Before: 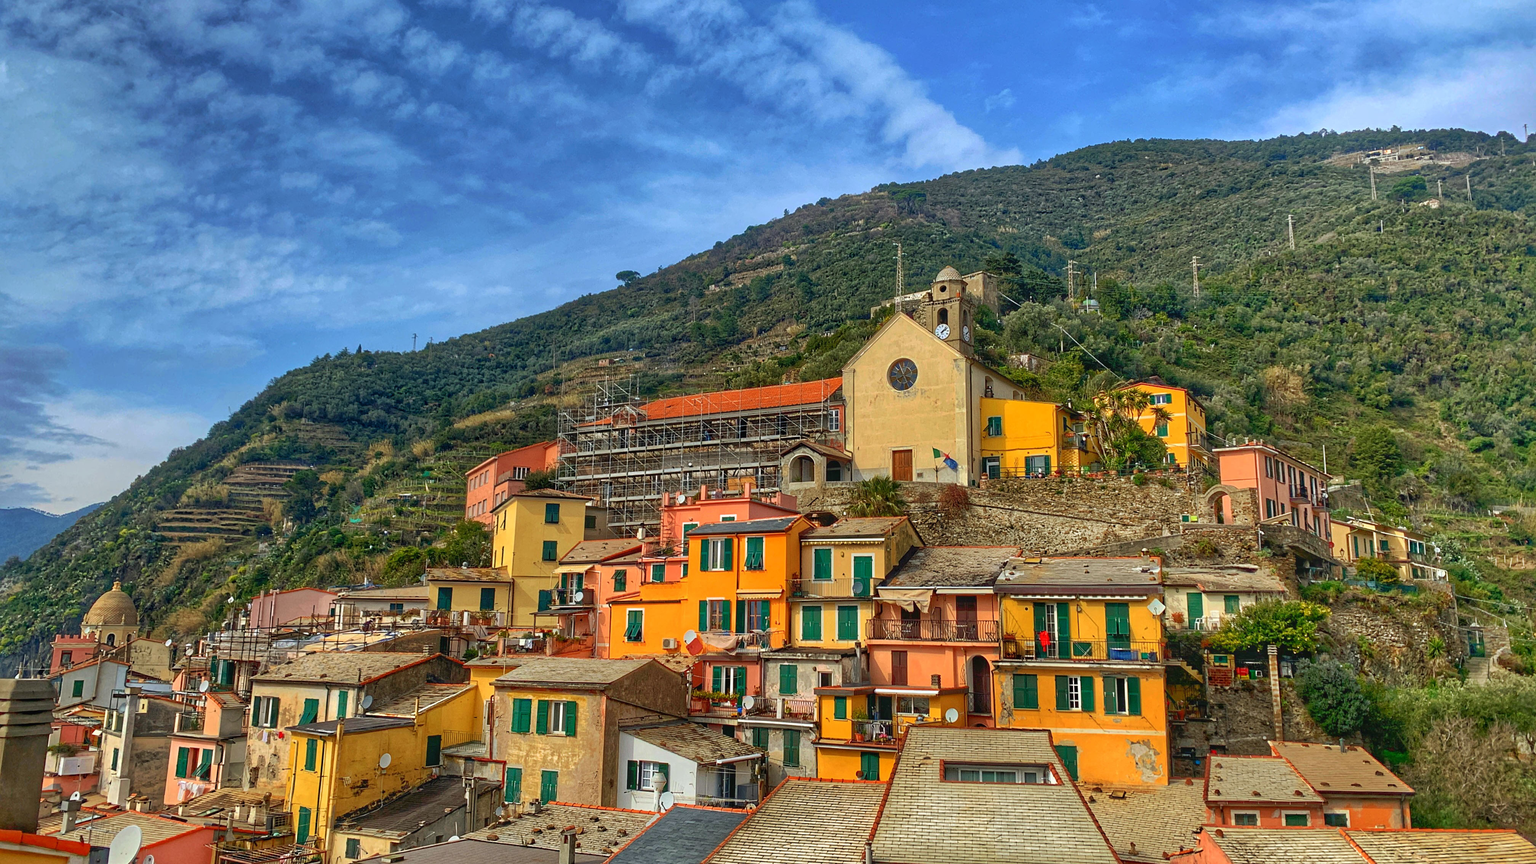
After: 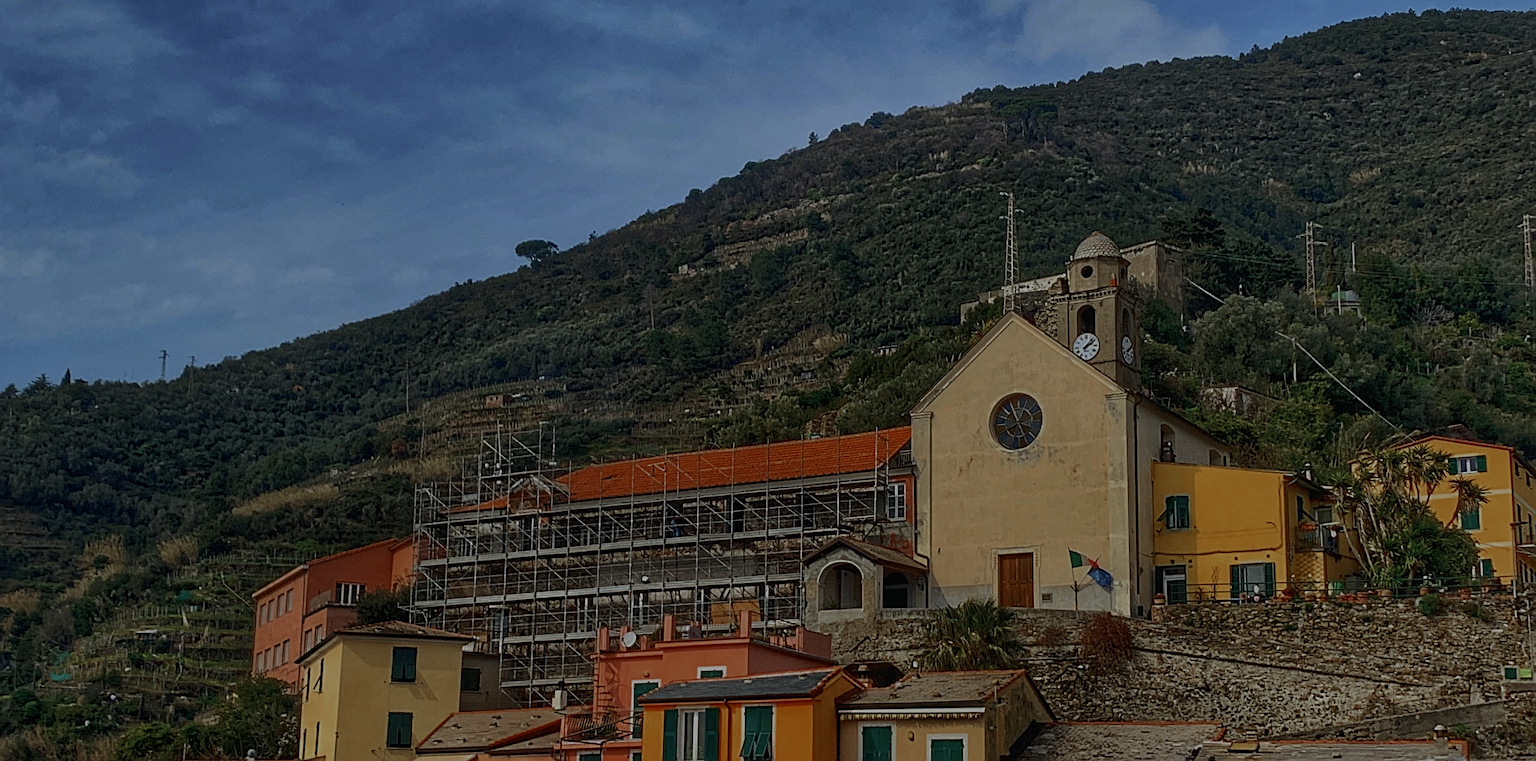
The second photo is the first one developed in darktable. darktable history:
sharpen: on, module defaults
crop: left 20.932%, top 15.471%, right 21.848%, bottom 34.081%
color zones: curves: ch0 [(0, 0.5) (0.125, 0.4) (0.25, 0.5) (0.375, 0.4) (0.5, 0.4) (0.625, 0.6) (0.75, 0.6) (0.875, 0.5)]; ch1 [(0, 0.35) (0.125, 0.45) (0.25, 0.35) (0.375, 0.35) (0.5, 0.35) (0.625, 0.35) (0.75, 0.45) (0.875, 0.35)]; ch2 [(0, 0.6) (0.125, 0.5) (0.25, 0.5) (0.375, 0.6) (0.5, 0.6) (0.625, 0.5) (0.75, 0.5) (0.875, 0.5)]
white balance: emerald 1
tone equalizer: -8 EV -2 EV, -7 EV -2 EV, -6 EV -2 EV, -5 EV -2 EV, -4 EV -2 EV, -3 EV -2 EV, -2 EV -2 EV, -1 EV -1.63 EV, +0 EV -2 EV
